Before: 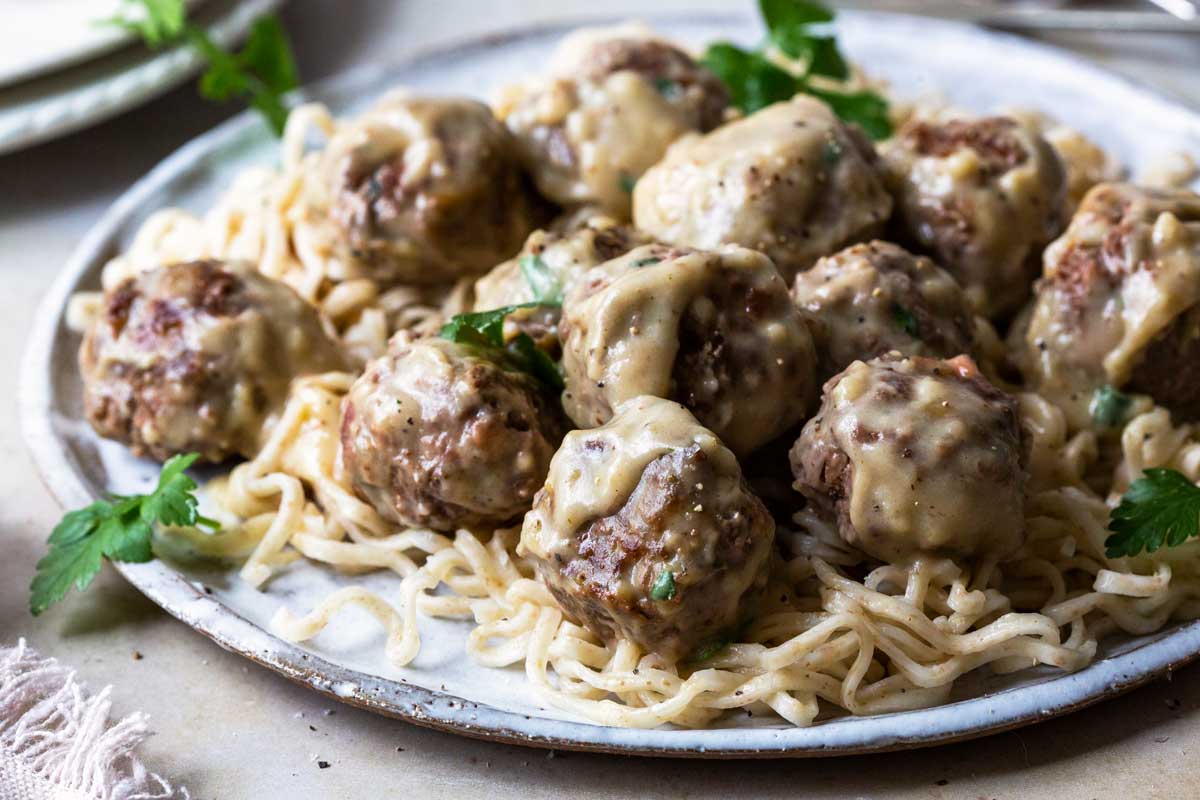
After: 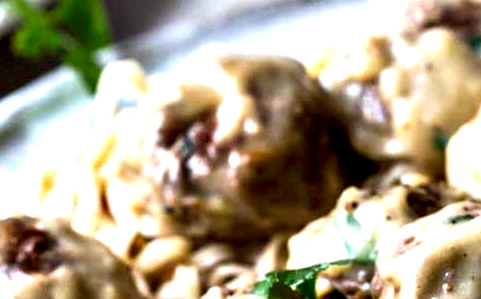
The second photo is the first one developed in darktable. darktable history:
crop: left 15.592%, top 5.457%, right 44.31%, bottom 57.069%
tone equalizer: on, module defaults
contrast equalizer: y [[0.6 ×6], [0.55 ×6], [0 ×6], [0 ×6], [0 ×6]]
exposure: black level correction 0.001, exposure 0.499 EV, compensate highlight preservation false
